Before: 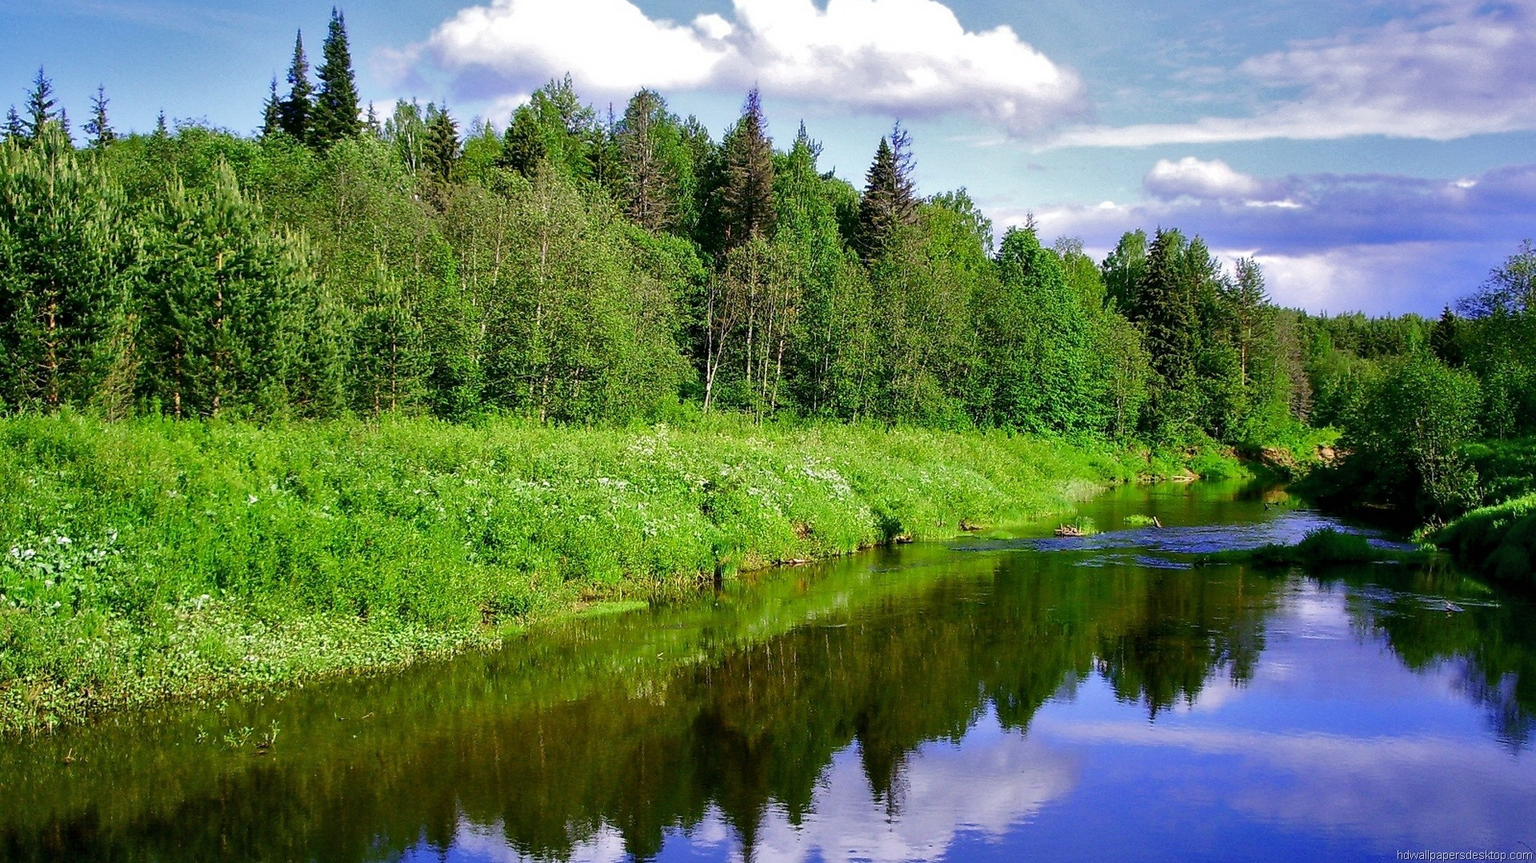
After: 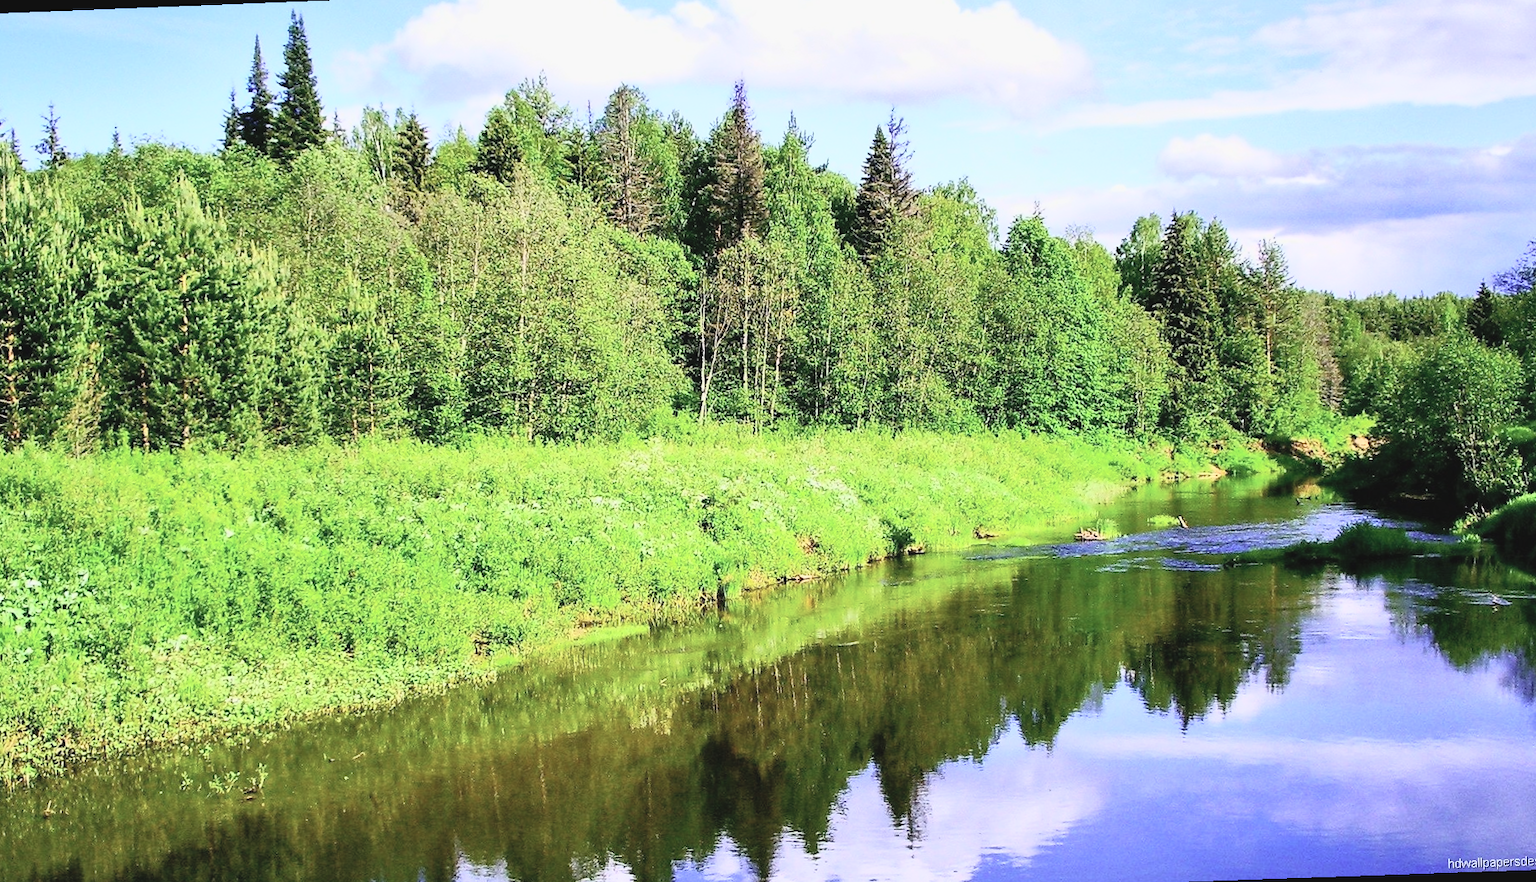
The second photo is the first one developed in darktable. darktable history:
rotate and perspective: rotation -2.12°, lens shift (vertical) 0.009, lens shift (horizontal) -0.008, automatic cropping original format, crop left 0.036, crop right 0.964, crop top 0.05, crop bottom 0.959
tone curve: curves: ch0 [(0, 0.052) (0.207, 0.35) (0.392, 0.592) (0.54, 0.803) (0.725, 0.922) (0.99, 0.974)], color space Lab, independent channels, preserve colors none
